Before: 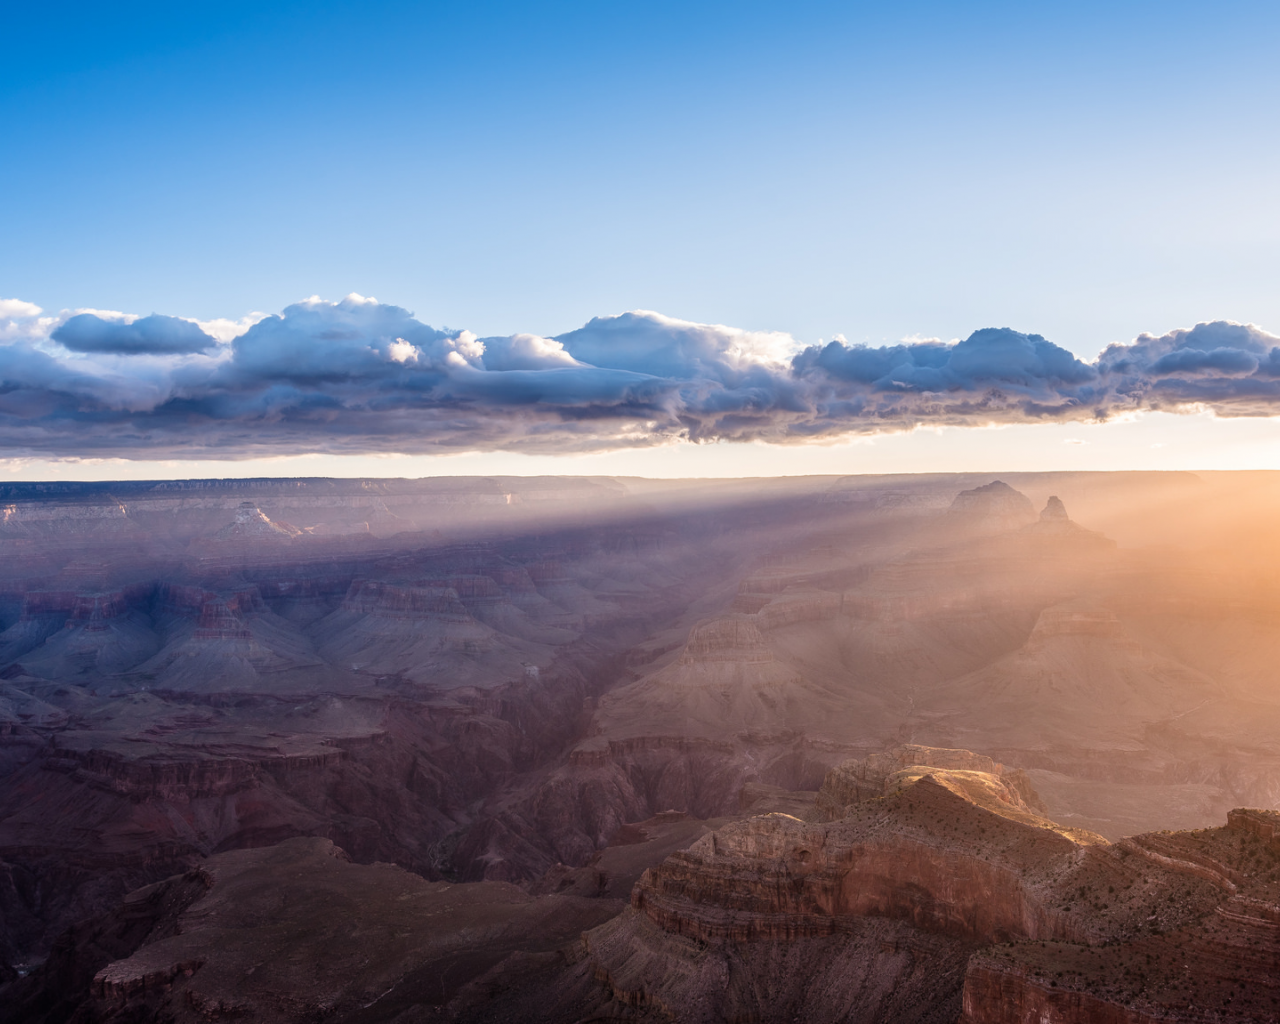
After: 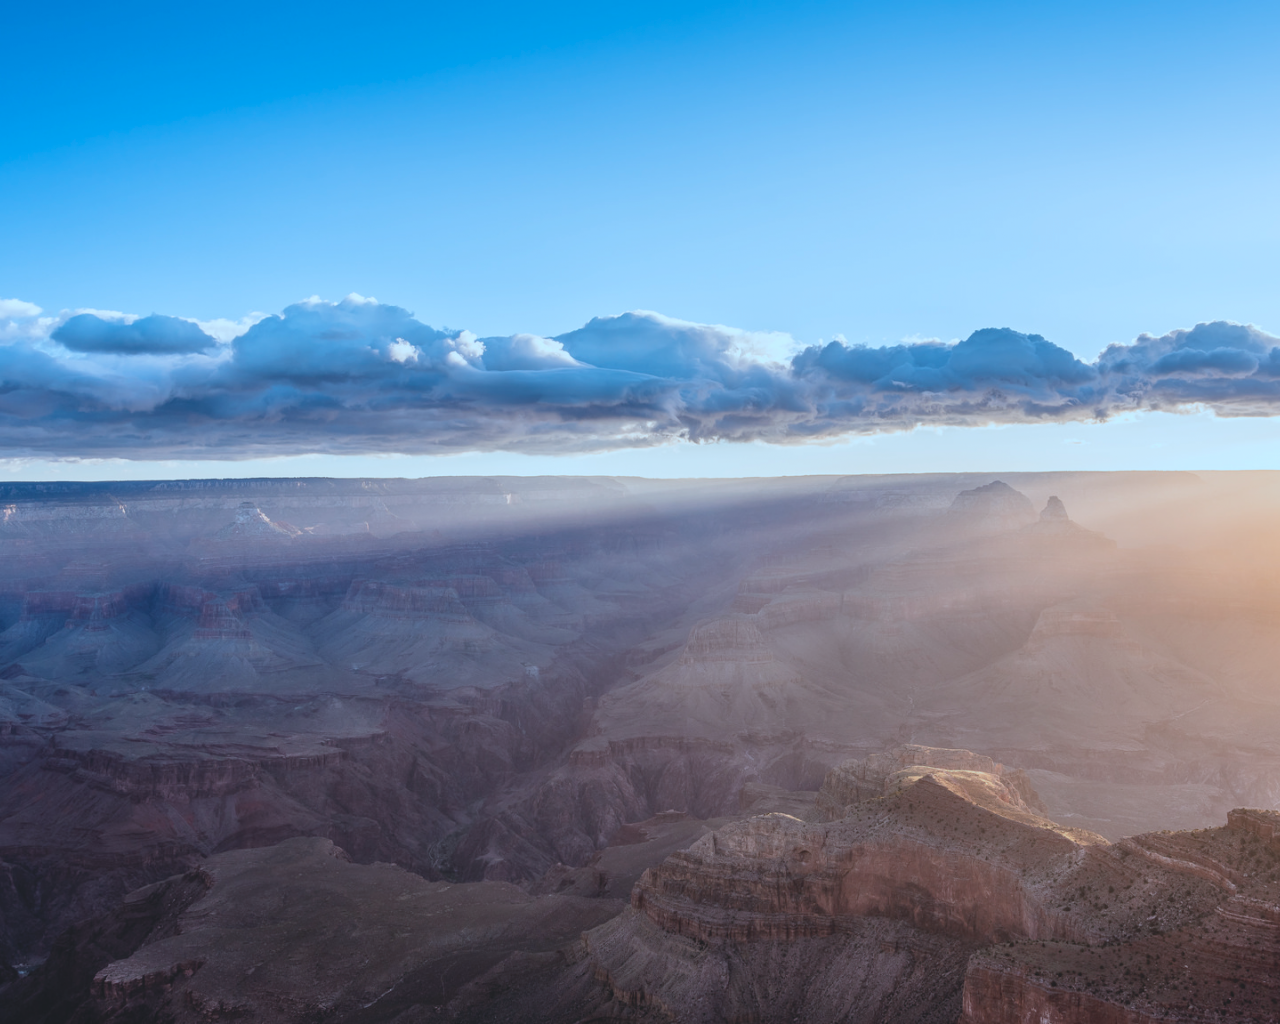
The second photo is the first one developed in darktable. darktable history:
contrast brightness saturation: contrast -0.158, brightness 0.052, saturation -0.139
color correction: highlights a* -10.55, highlights b* -19.73
